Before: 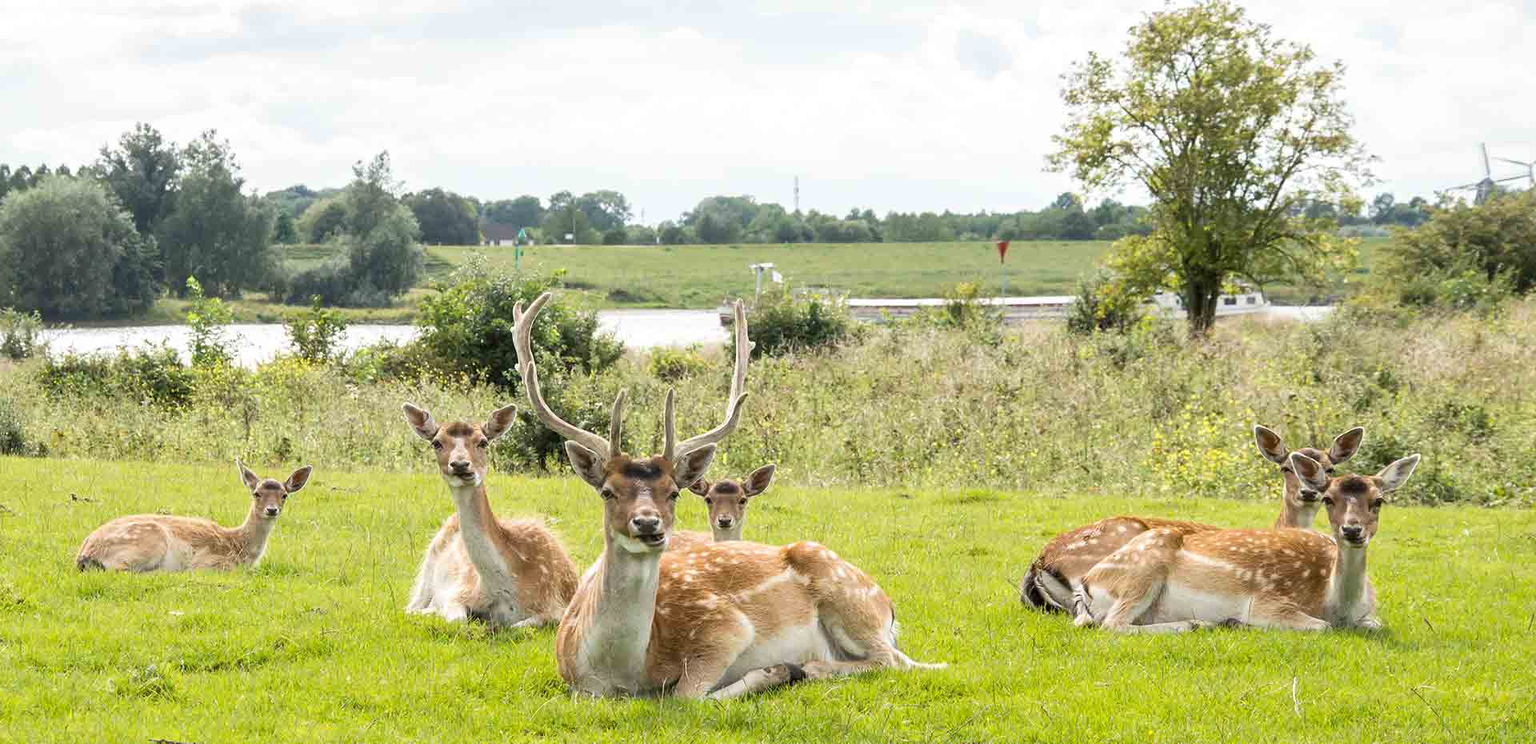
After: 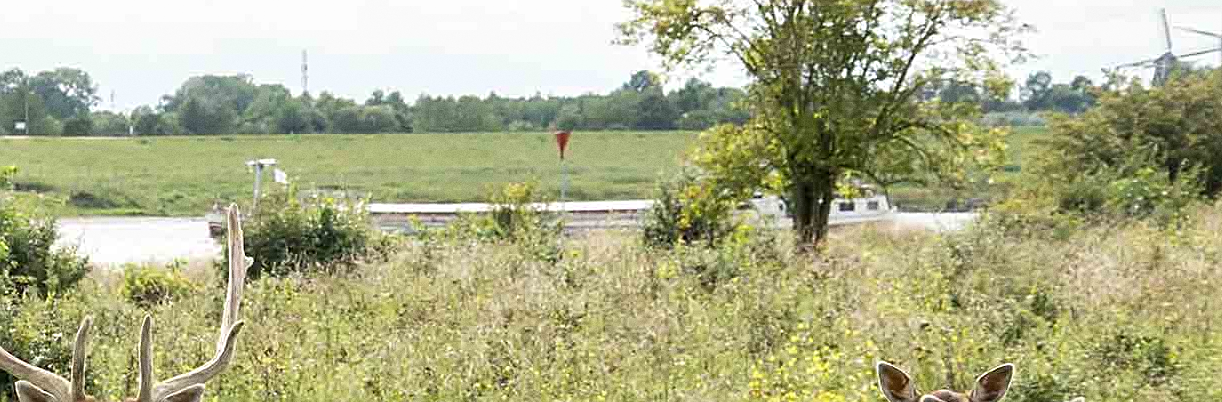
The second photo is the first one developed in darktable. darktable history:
crop: left 36.005%, top 18.293%, right 0.31%, bottom 38.444%
grain: on, module defaults
sharpen: on, module defaults
